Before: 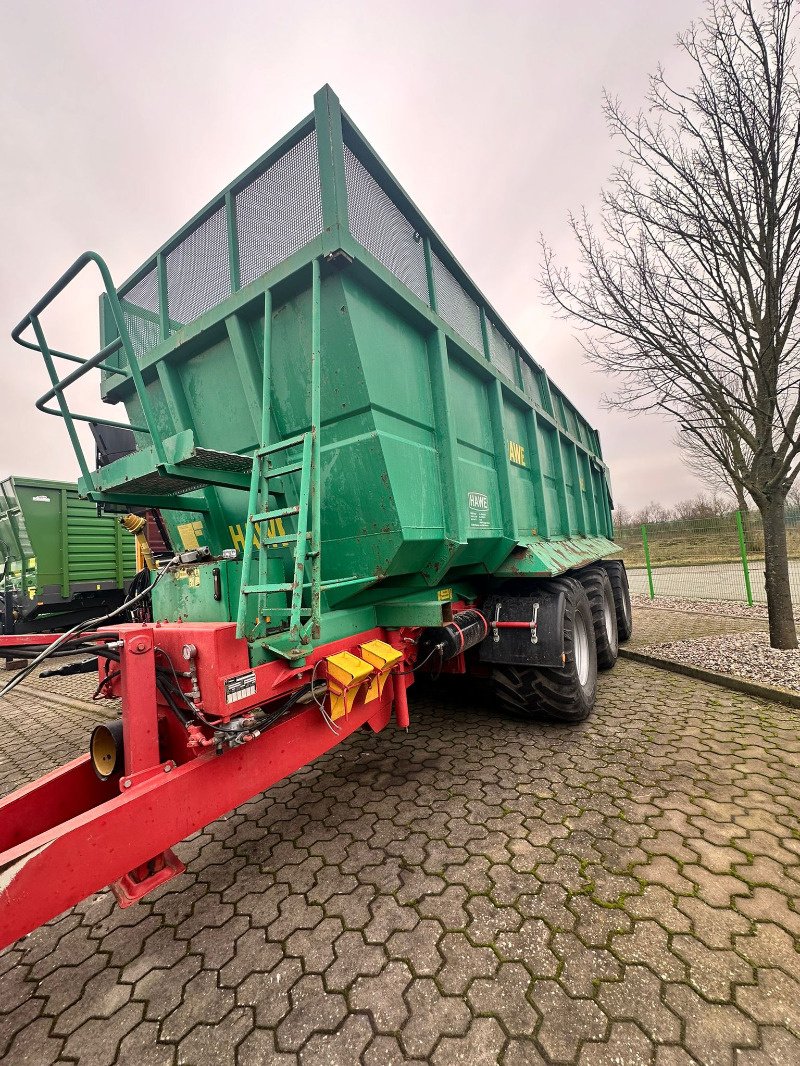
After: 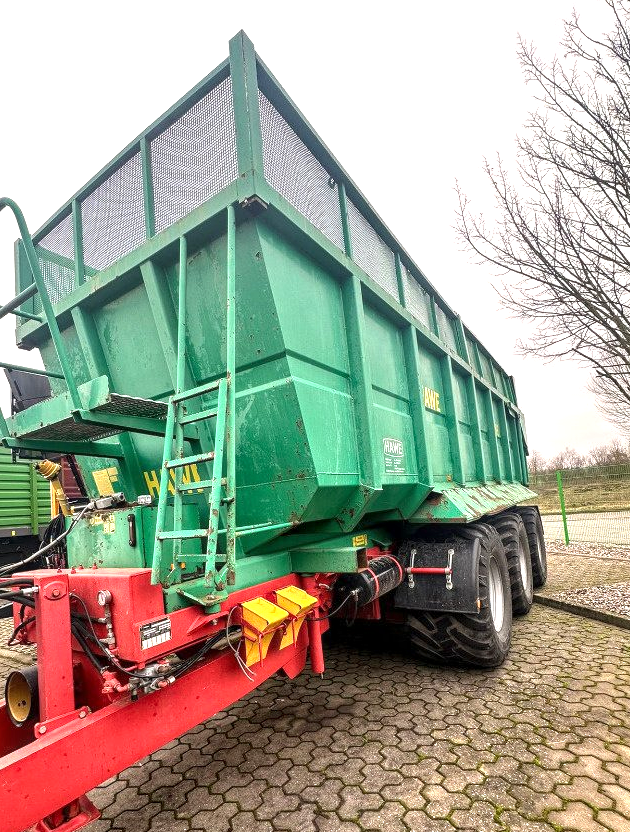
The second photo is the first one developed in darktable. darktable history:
crop and rotate: left 10.77%, top 5.1%, right 10.41%, bottom 16.76%
local contrast: on, module defaults
exposure: black level correction 0, exposure 0.7 EV, compensate exposure bias true, compensate highlight preservation false
